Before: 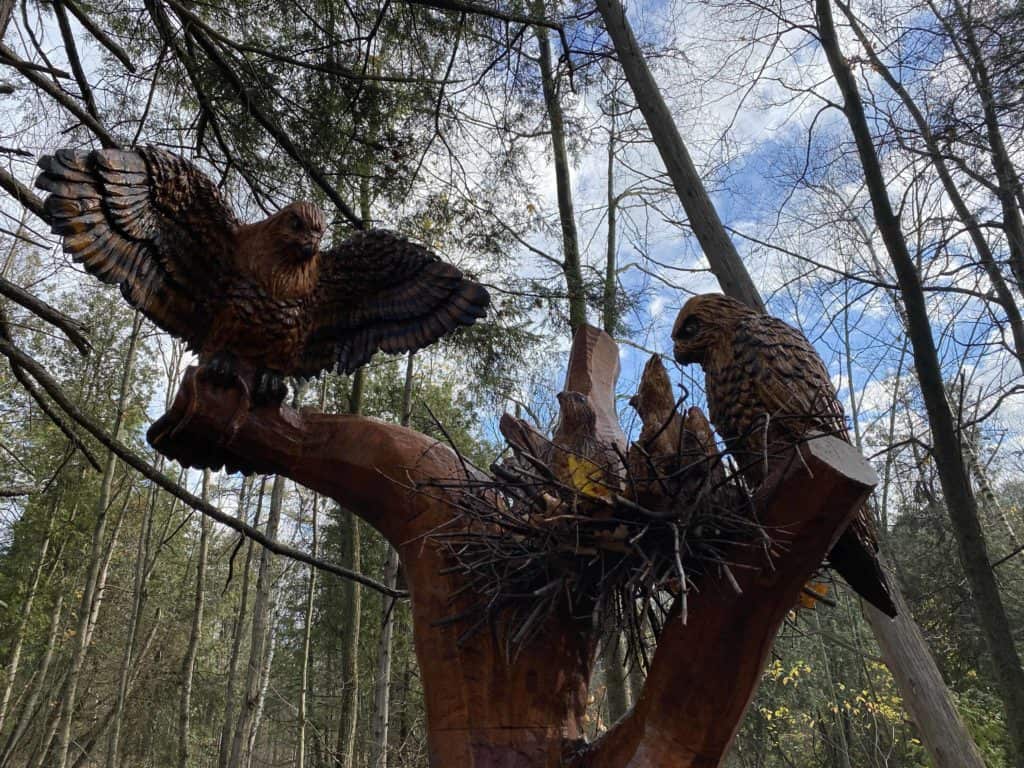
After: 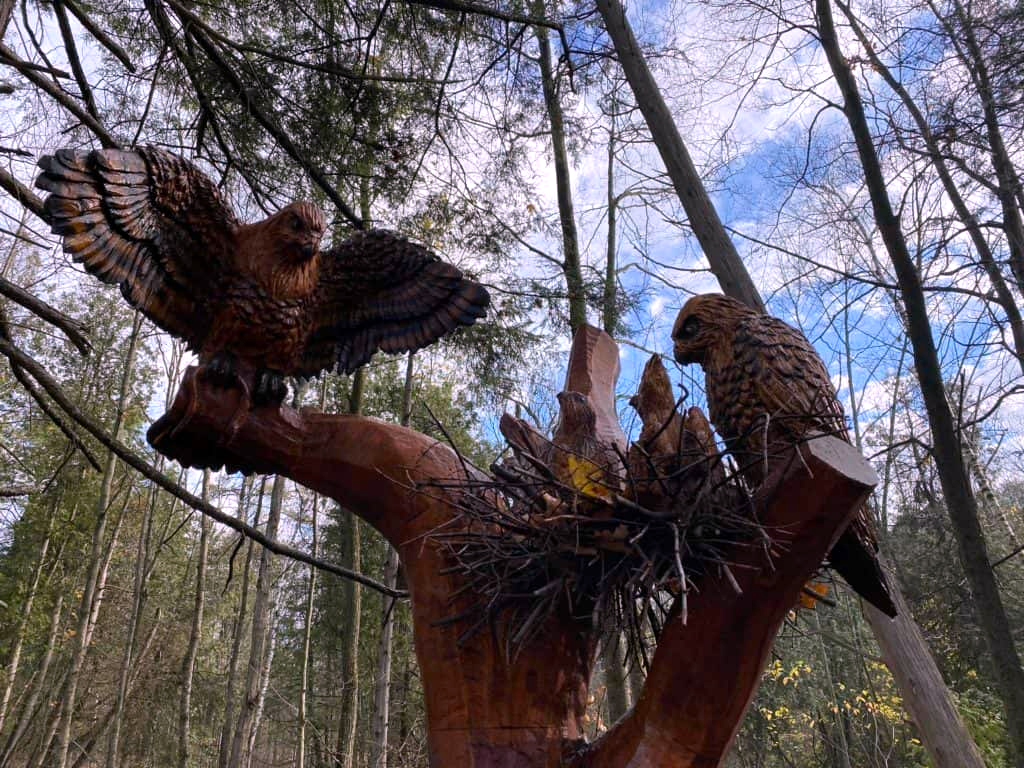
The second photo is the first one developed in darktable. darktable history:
exposure: black level correction 0.001, exposure 0.14 EV, compensate highlight preservation false
white balance: red 1.05, blue 1.072
